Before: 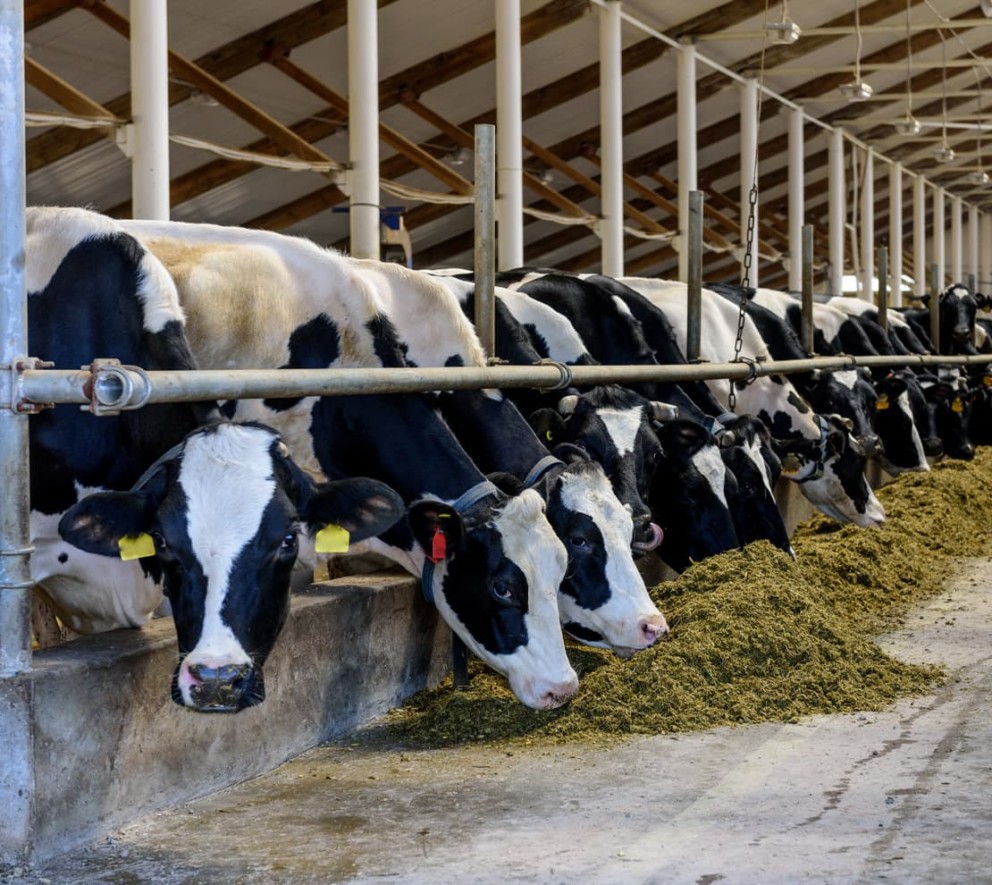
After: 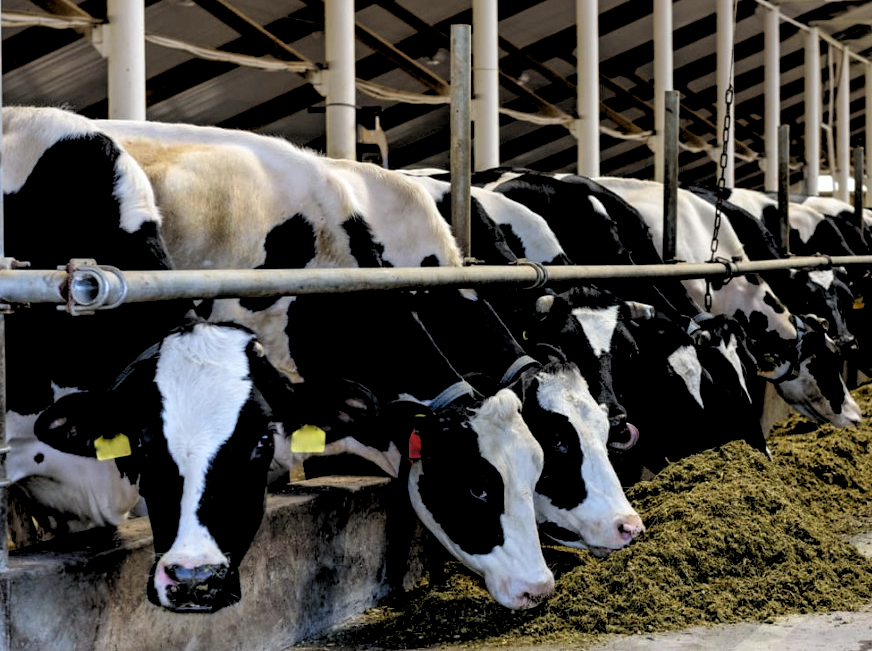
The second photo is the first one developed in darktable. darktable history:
rgb levels: levels [[0.034, 0.472, 0.904], [0, 0.5, 1], [0, 0.5, 1]]
crop and rotate: left 2.425%, top 11.305%, right 9.6%, bottom 15.08%
